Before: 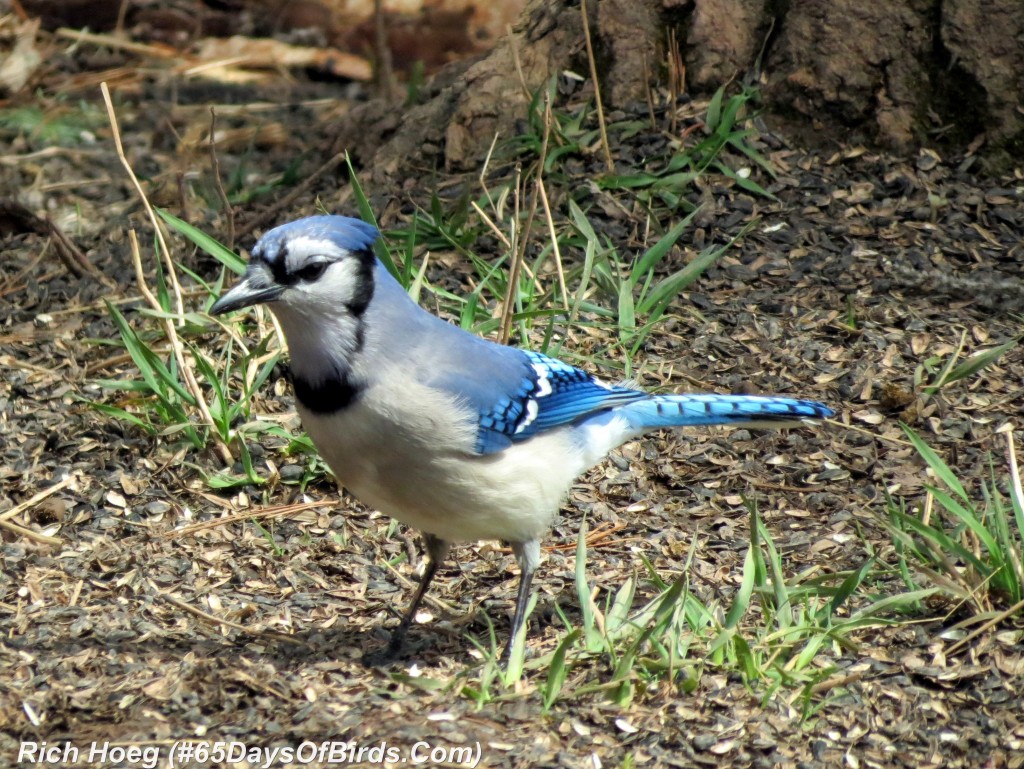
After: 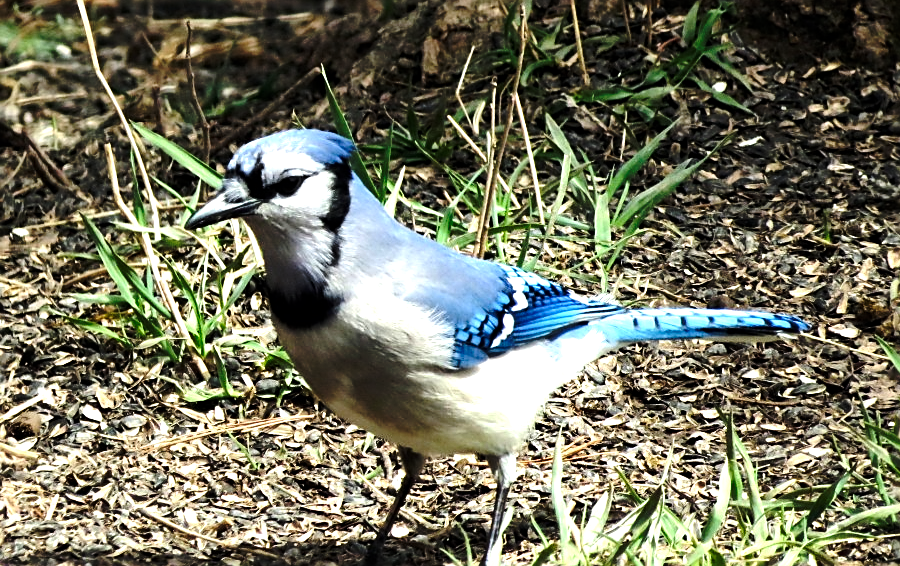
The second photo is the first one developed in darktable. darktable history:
tone equalizer: -8 EV -1.08 EV, -7 EV -1.01 EV, -6 EV -0.867 EV, -5 EV -0.578 EV, -3 EV 0.578 EV, -2 EV 0.867 EV, -1 EV 1.01 EV, +0 EV 1.08 EV, edges refinement/feathering 500, mask exposure compensation -1.57 EV, preserve details no
sharpen: on, module defaults
crop and rotate: left 2.425%, top 11.305%, right 9.6%, bottom 15.08%
base curve: curves: ch0 [(0, 0) (0.073, 0.04) (0.157, 0.139) (0.492, 0.492) (0.758, 0.758) (1, 1)], preserve colors none
